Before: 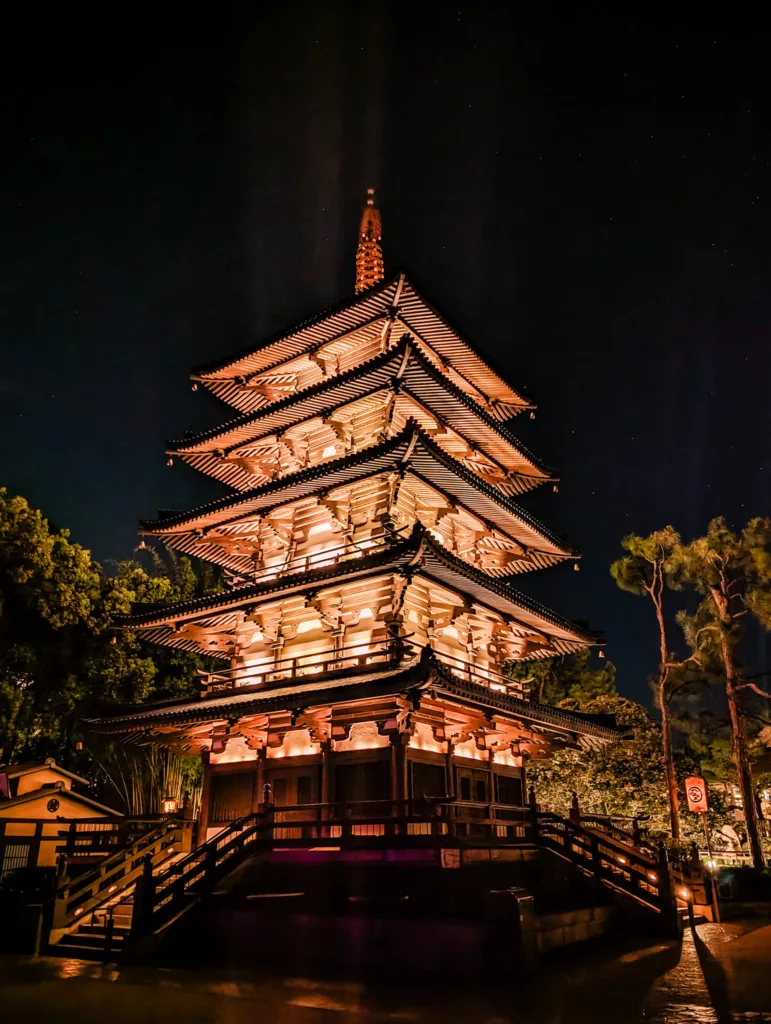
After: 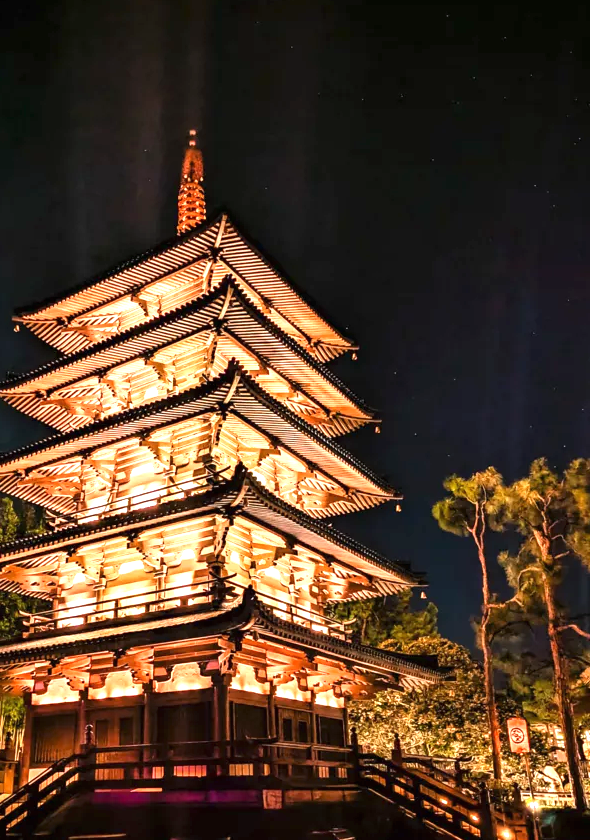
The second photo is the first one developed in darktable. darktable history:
crop: left 23.095%, top 5.827%, bottom 11.854%
exposure: black level correction 0, exposure 1.2 EV, compensate exposure bias true, compensate highlight preservation false
